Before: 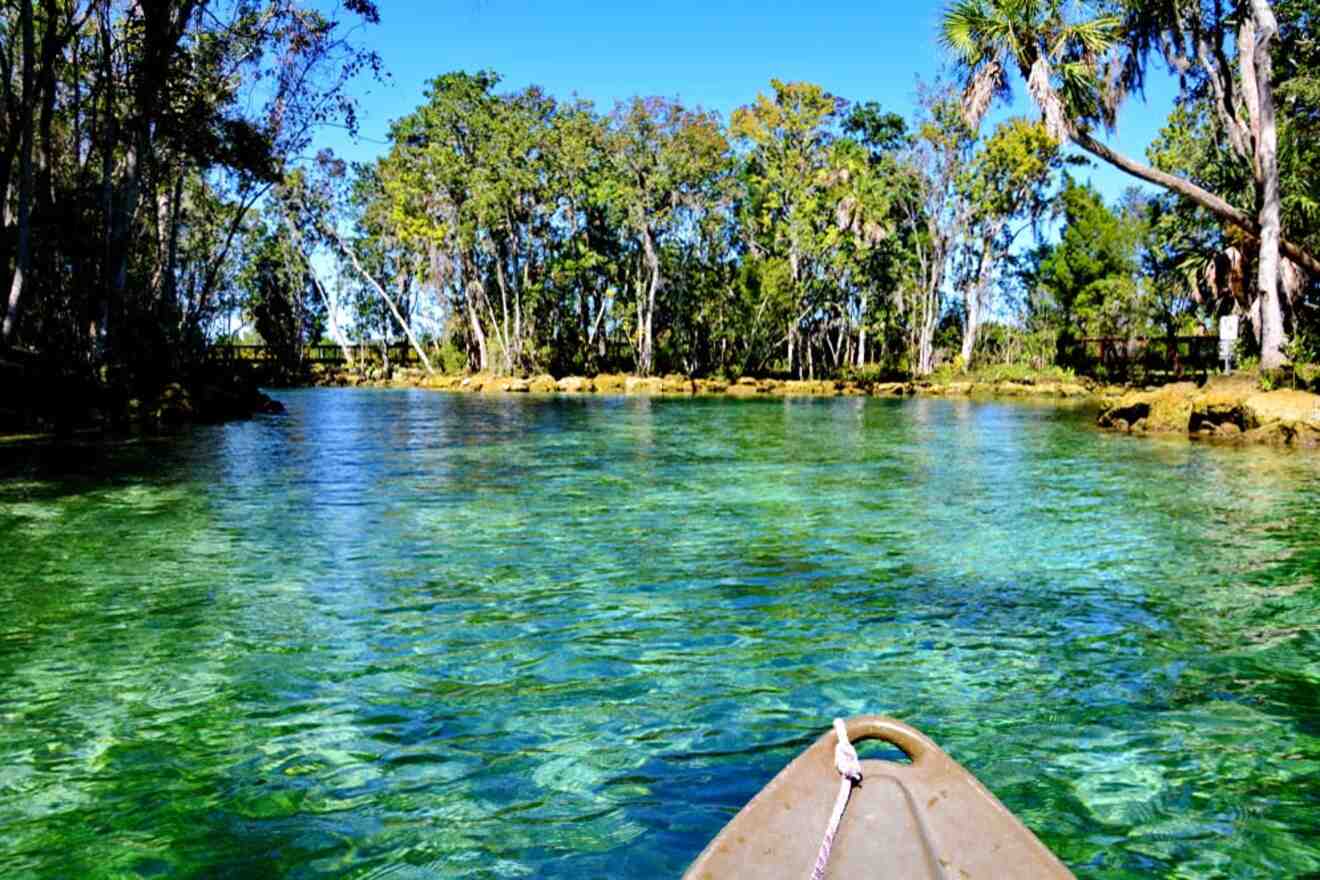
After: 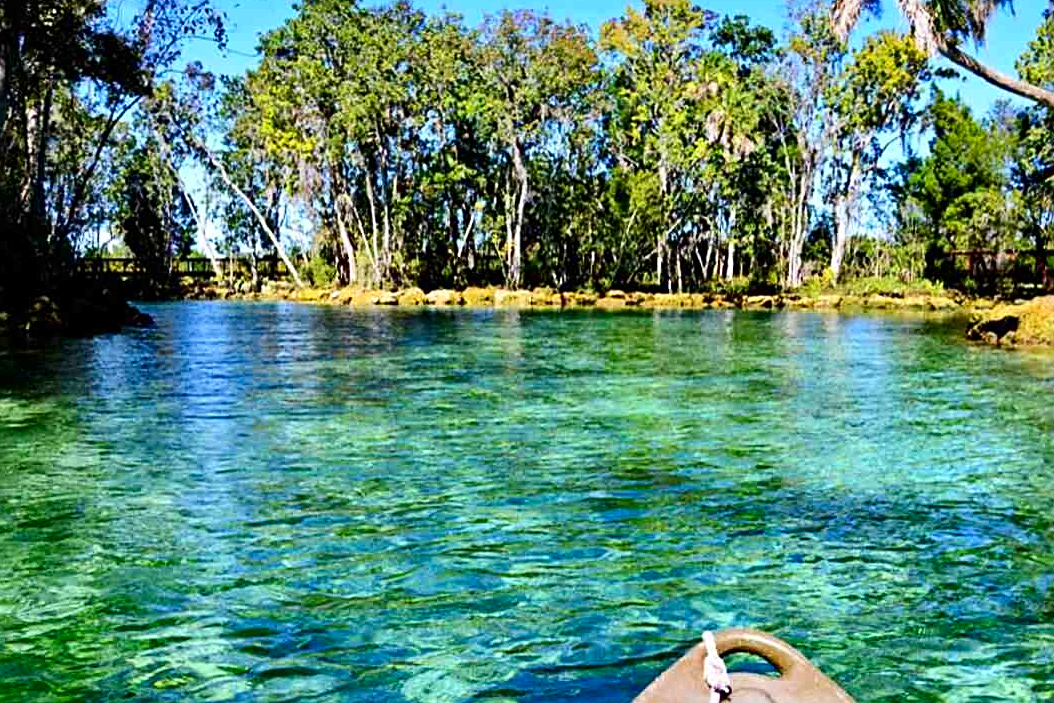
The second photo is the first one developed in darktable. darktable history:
crop and rotate: left 10.071%, top 10.071%, right 10.02%, bottom 10.02%
contrast brightness saturation: contrast 0.15, brightness -0.01, saturation 0.1
sharpen: on, module defaults
